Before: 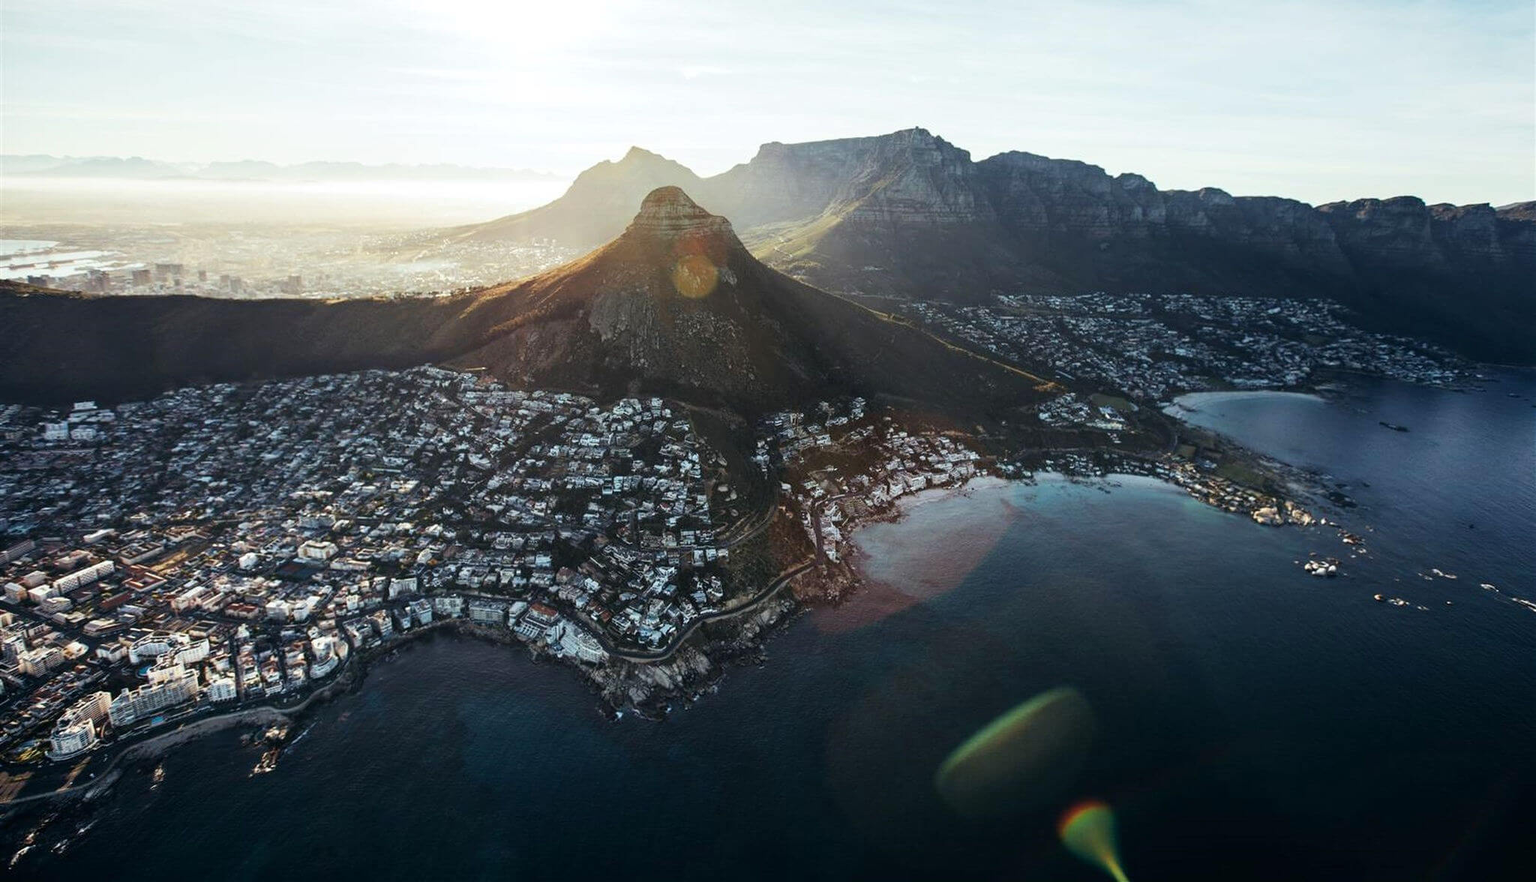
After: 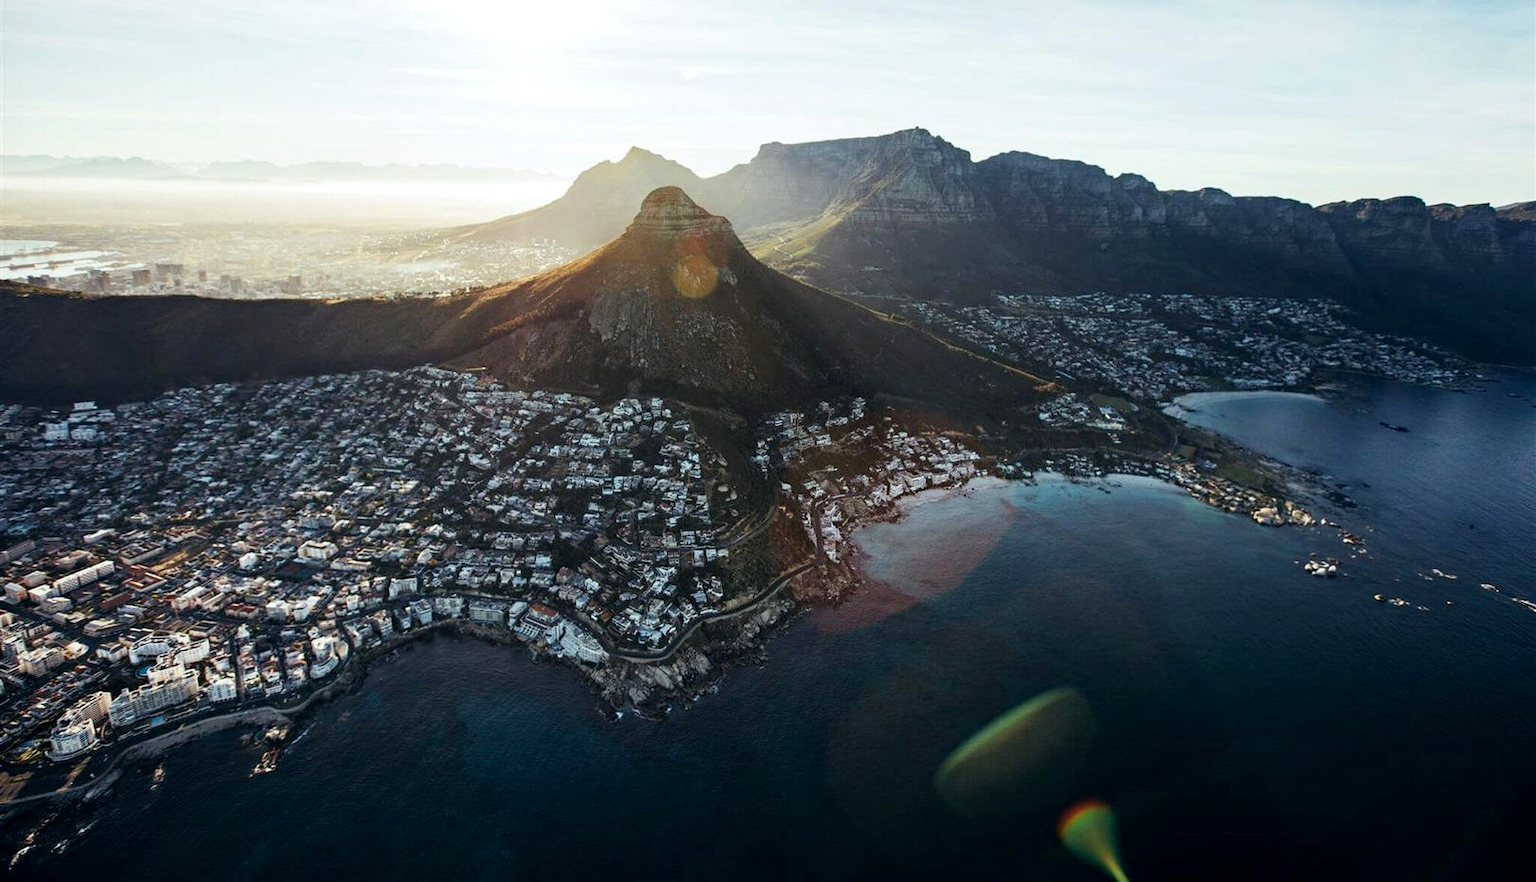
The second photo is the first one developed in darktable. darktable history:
haze removal: compatibility mode true, adaptive false
exposure: black level correction 0.002, compensate exposure bias true, compensate highlight preservation false
